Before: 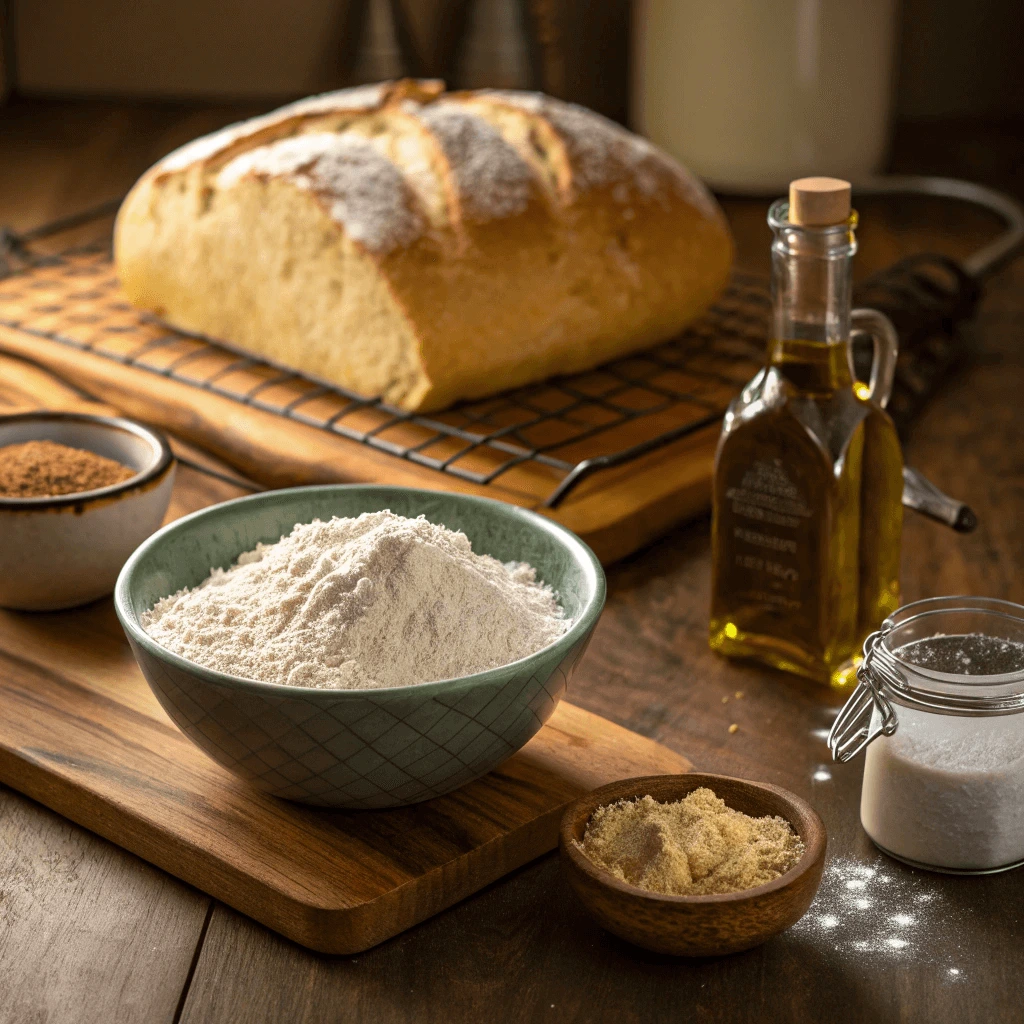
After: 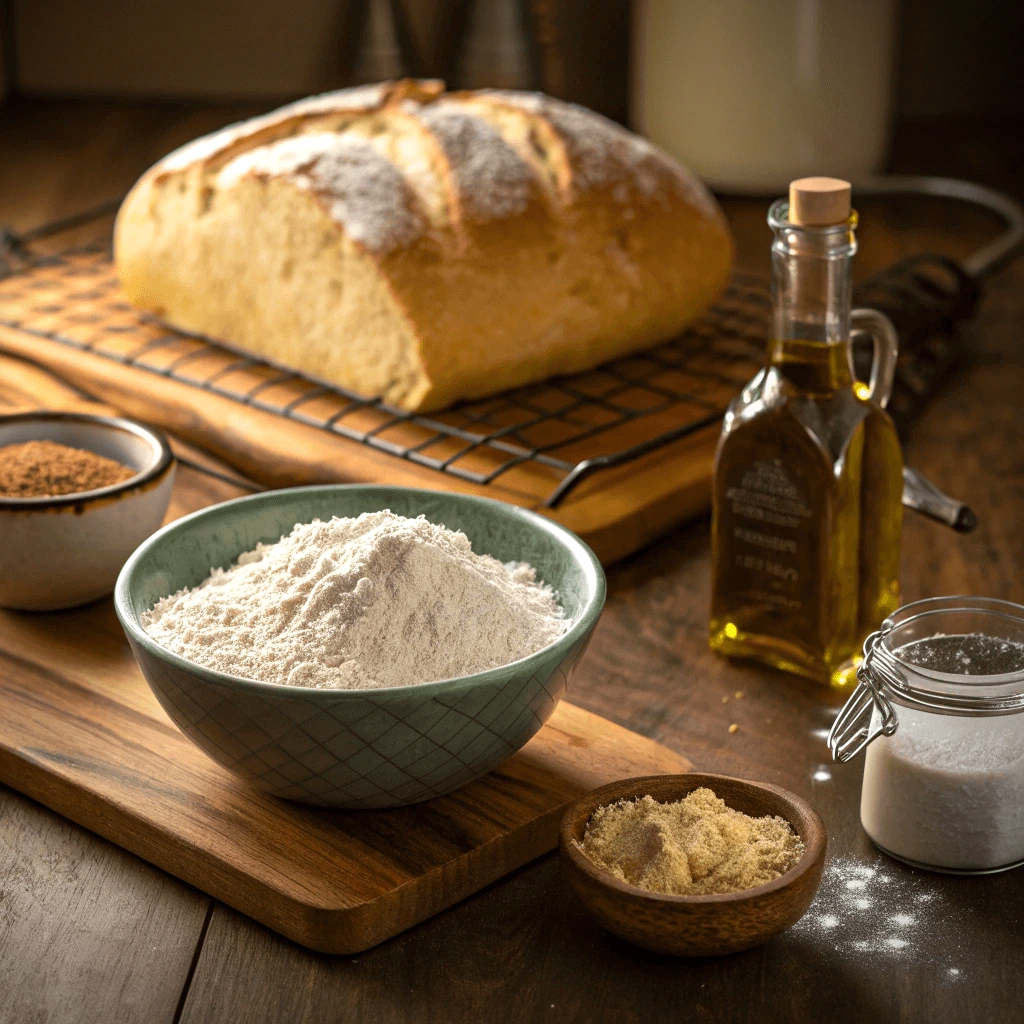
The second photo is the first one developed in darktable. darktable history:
exposure: exposure 0.127 EV, compensate highlight preservation false
vignetting: fall-off start 97.23%, saturation -0.024, center (-0.033, -0.042), width/height ratio 1.179, unbound false
